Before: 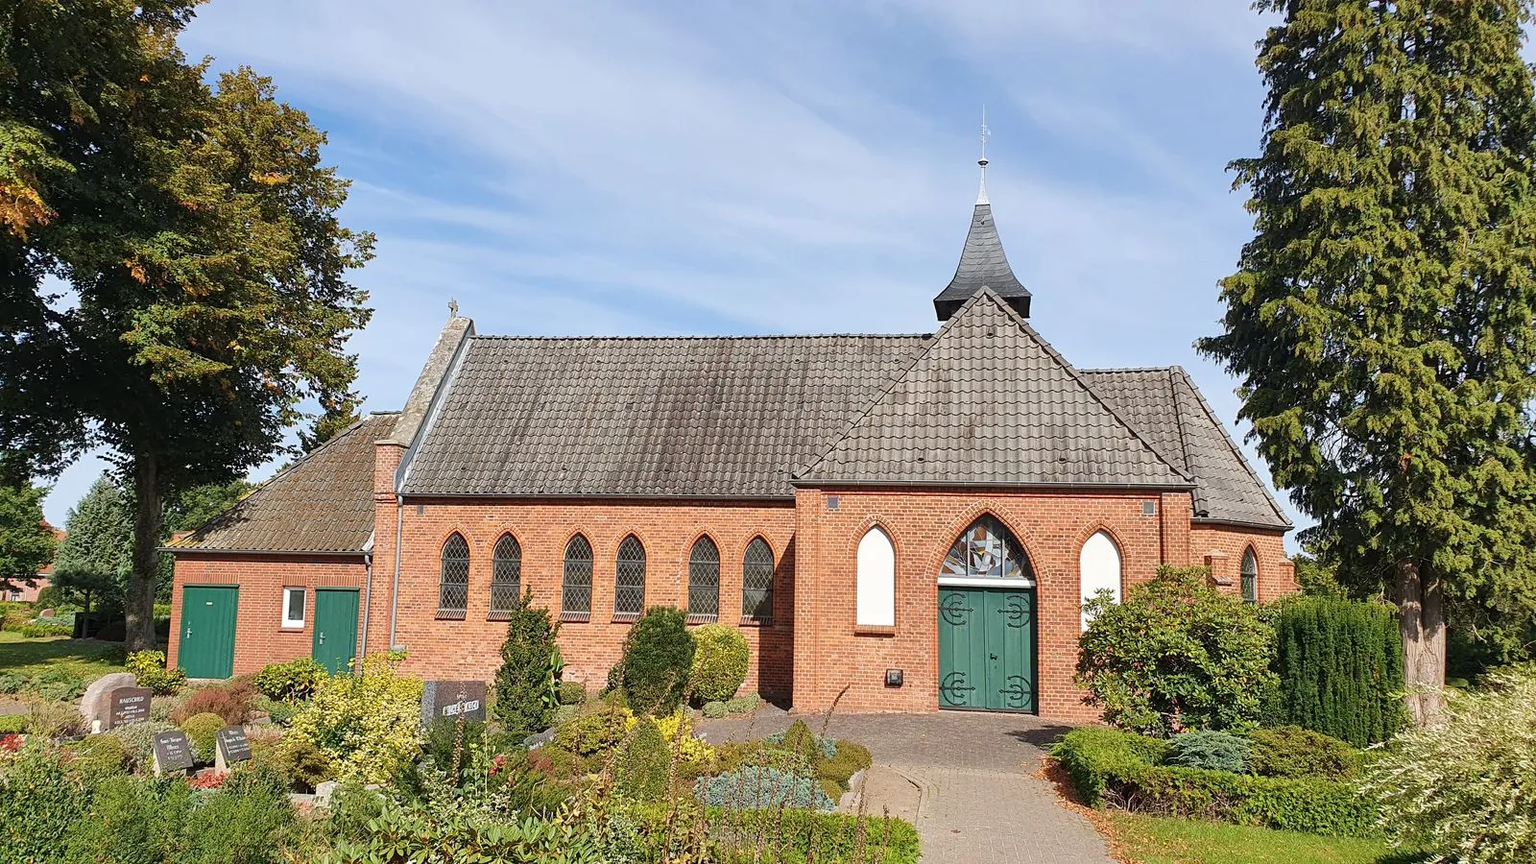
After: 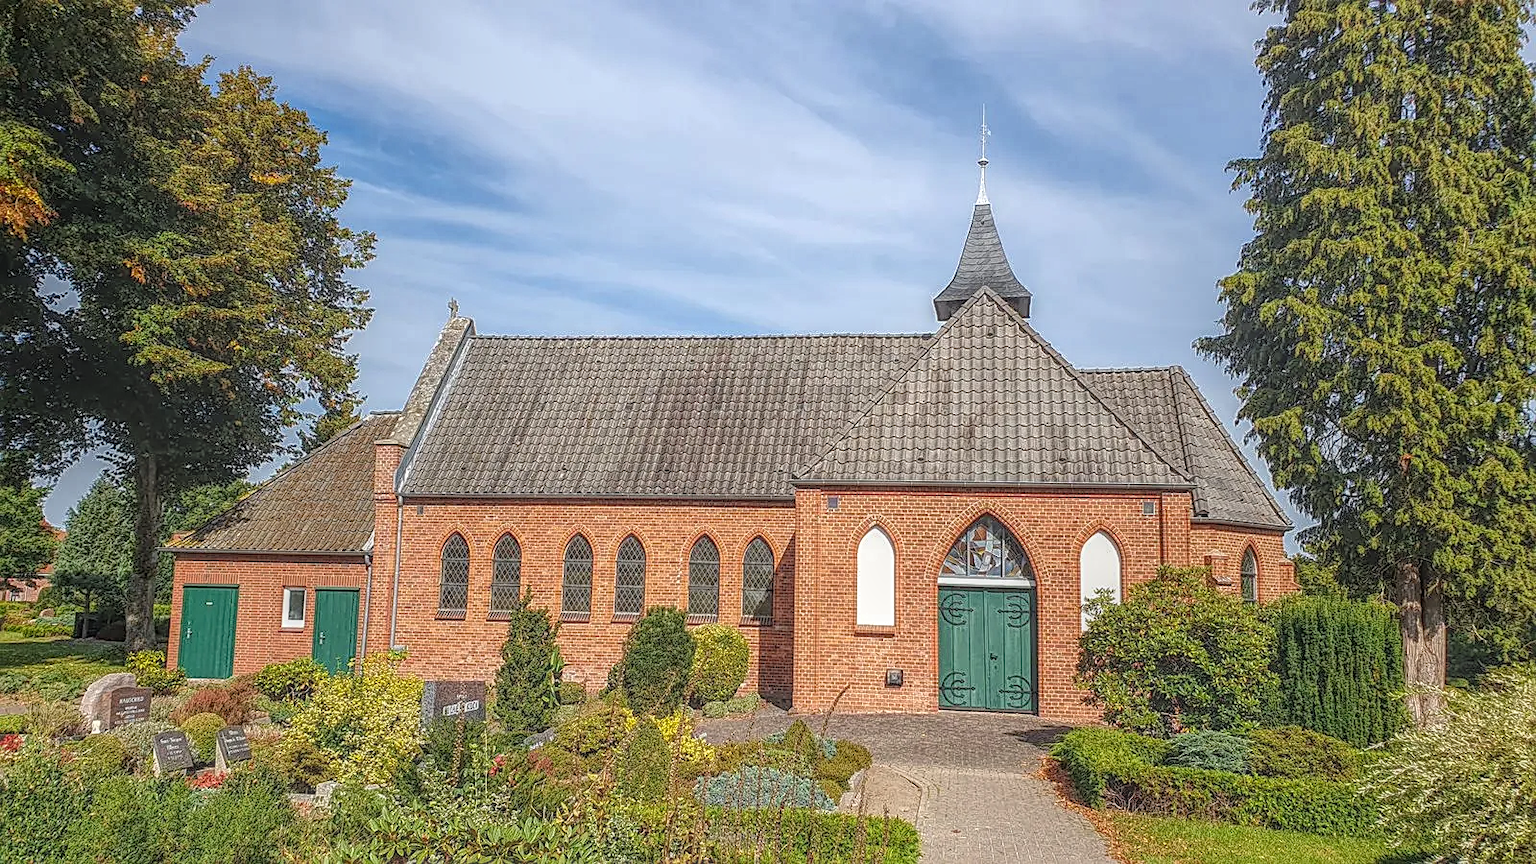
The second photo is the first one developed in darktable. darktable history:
sharpen: on, module defaults
local contrast: highlights 0%, shadows 5%, detail 199%, midtone range 0.247
exposure: exposure 0.129 EV, compensate highlight preservation false
